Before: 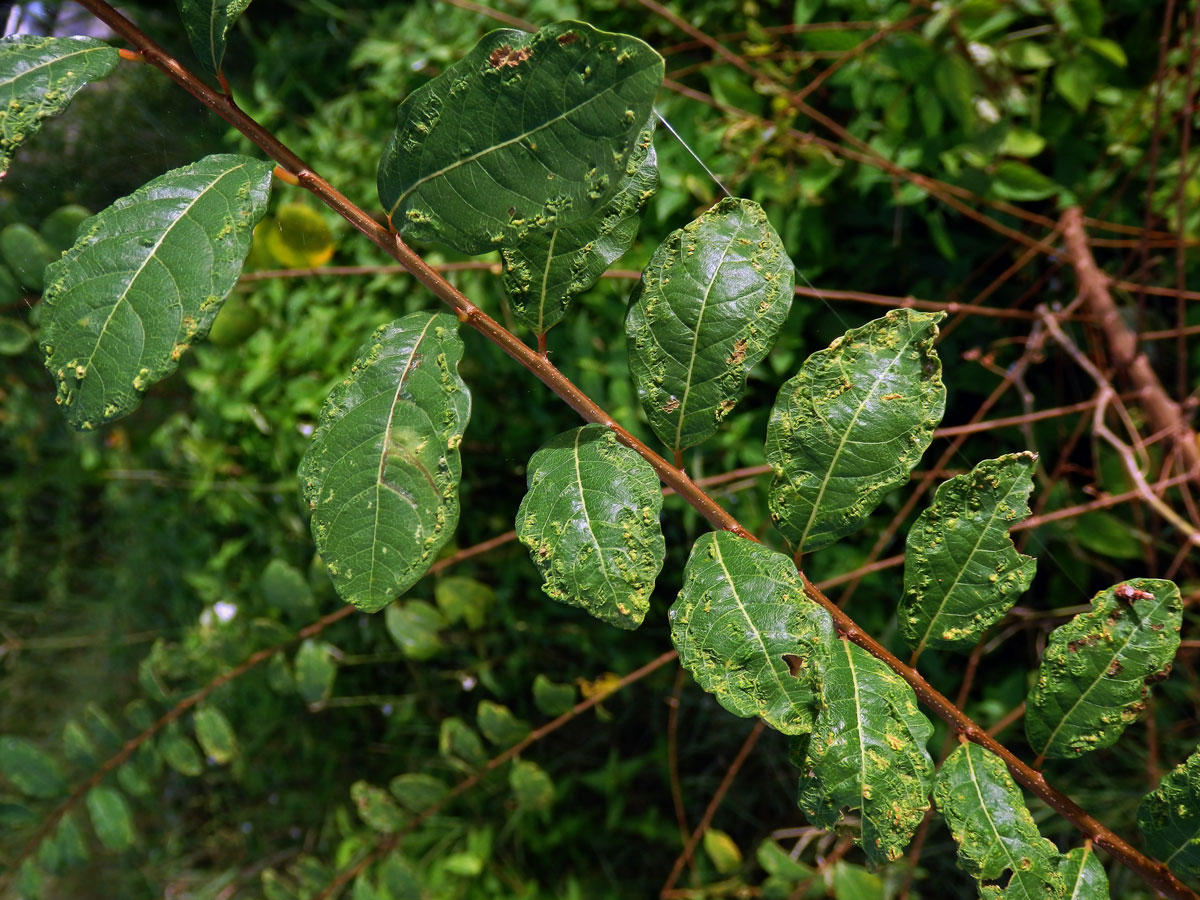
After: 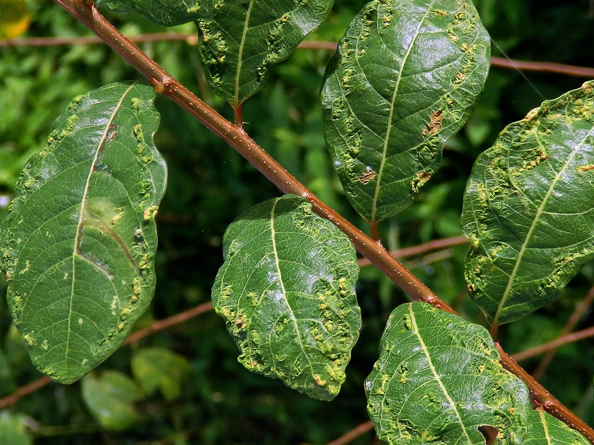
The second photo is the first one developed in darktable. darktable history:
base curve: curves: ch0 [(0, 0) (0.297, 0.298) (1, 1)], preserve colors none
exposure: compensate highlight preservation false
local contrast: mode bilateral grid, contrast 100, coarseness 99, detail 108%, midtone range 0.2
crop: left 25.376%, top 25.497%, right 25.044%, bottom 25.037%
